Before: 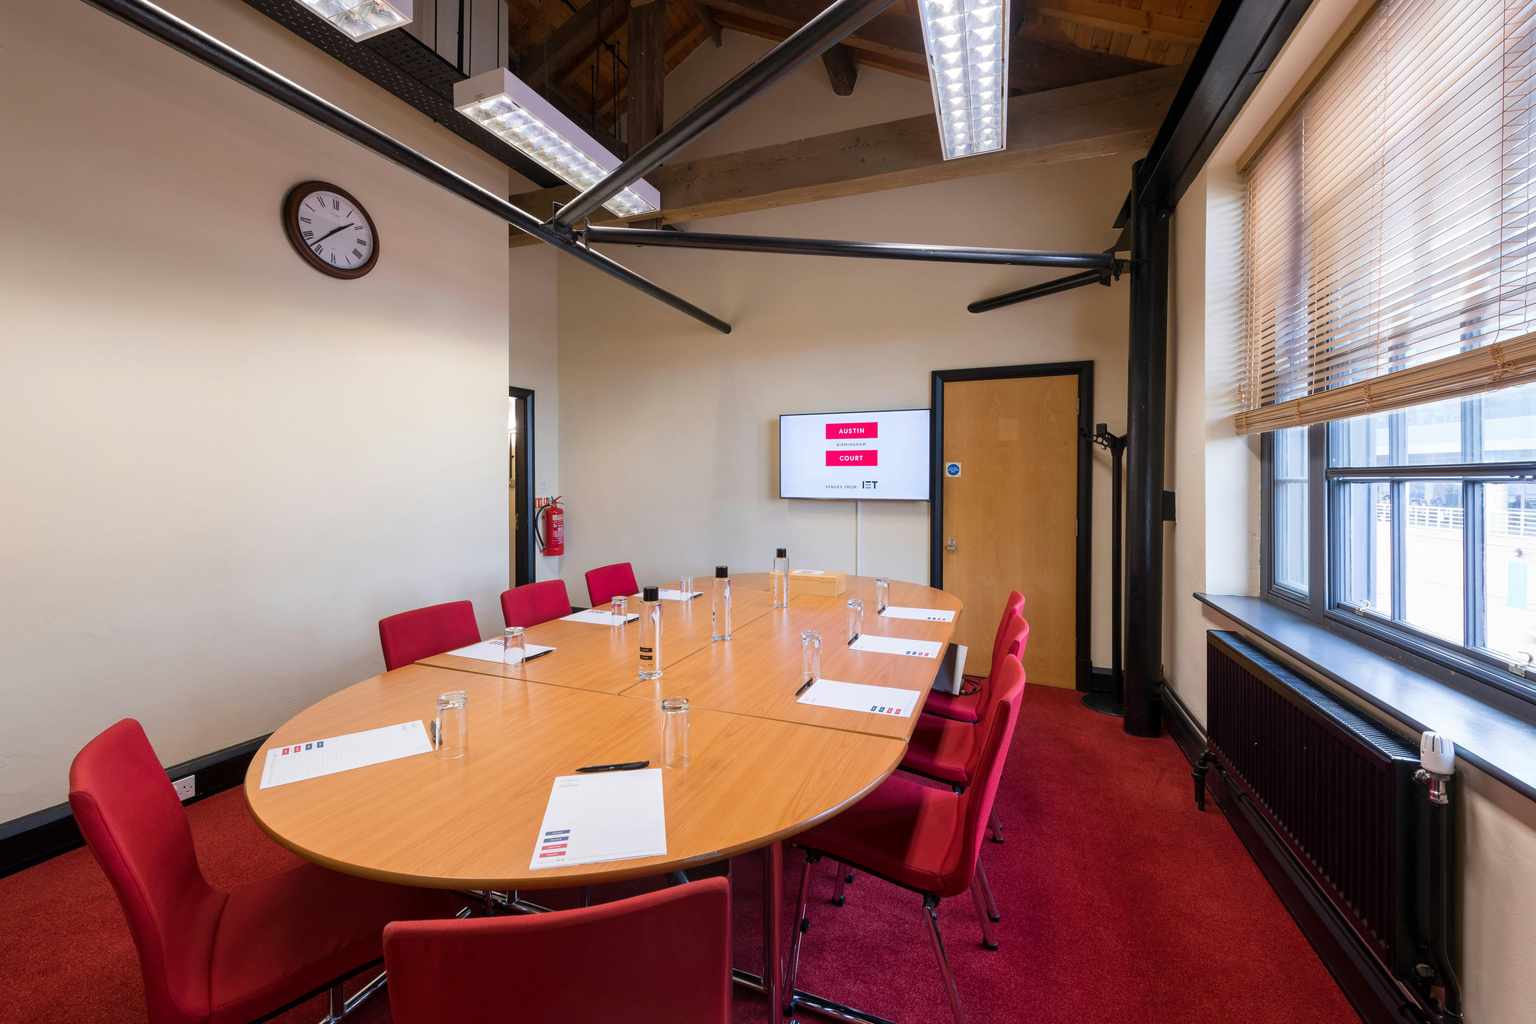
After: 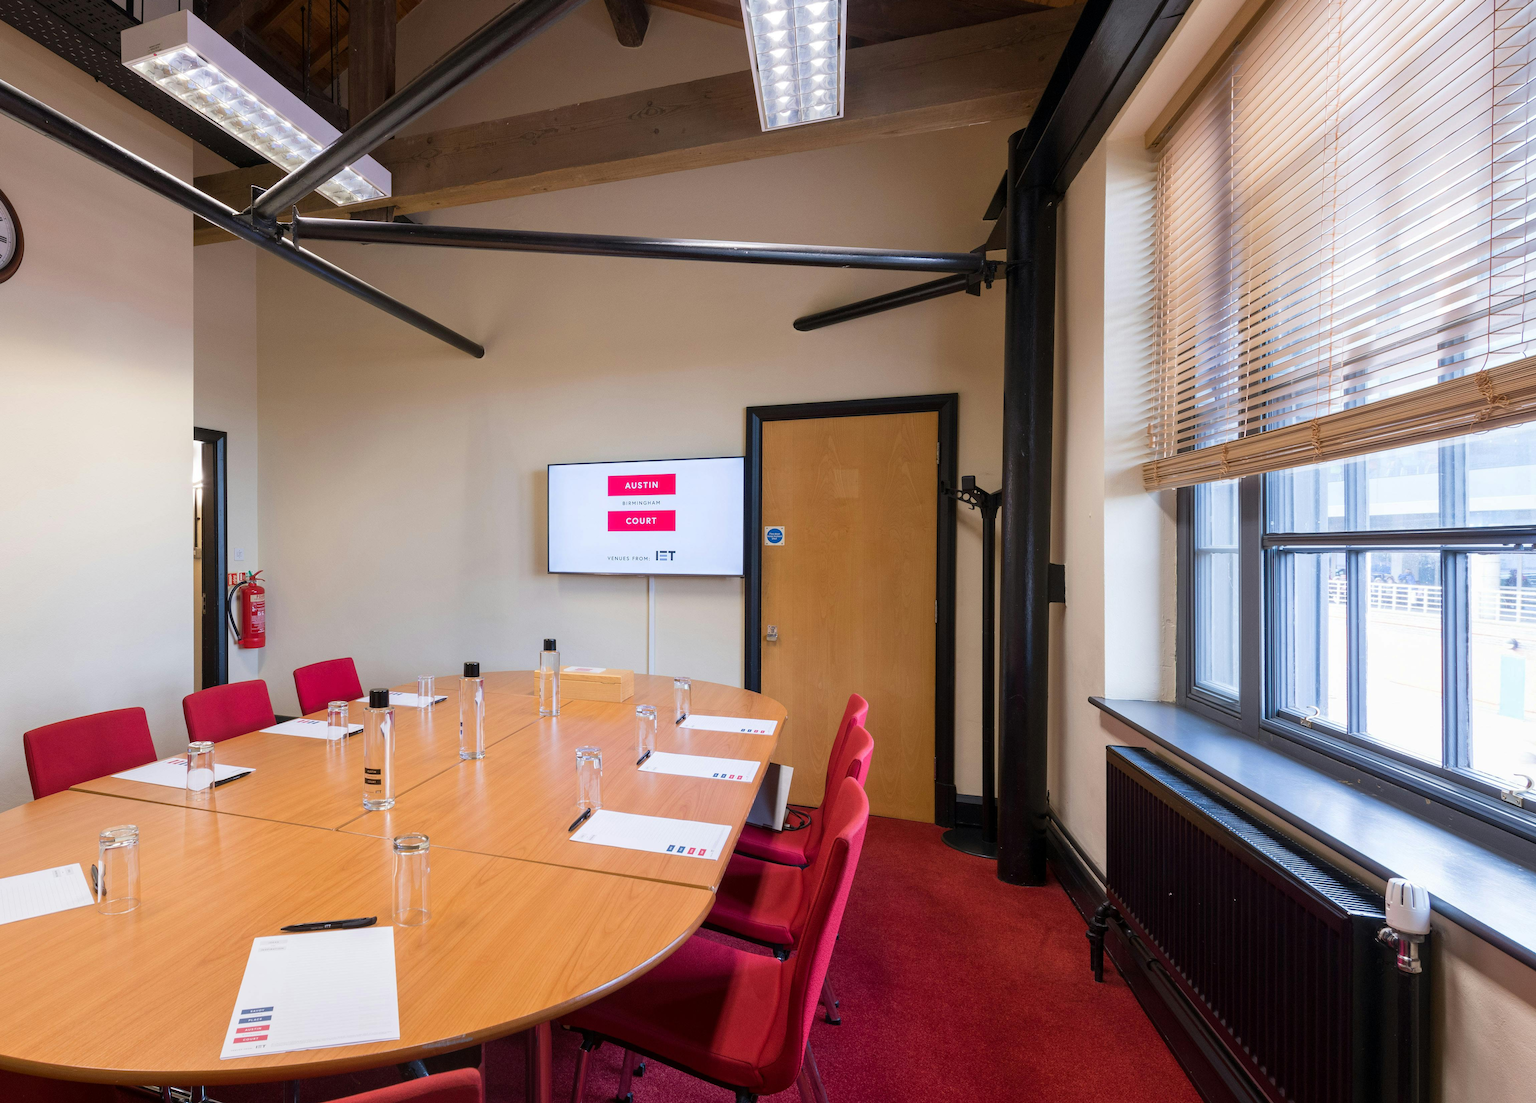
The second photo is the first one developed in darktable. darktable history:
crop: left 23.533%, top 5.884%, bottom 11.689%
